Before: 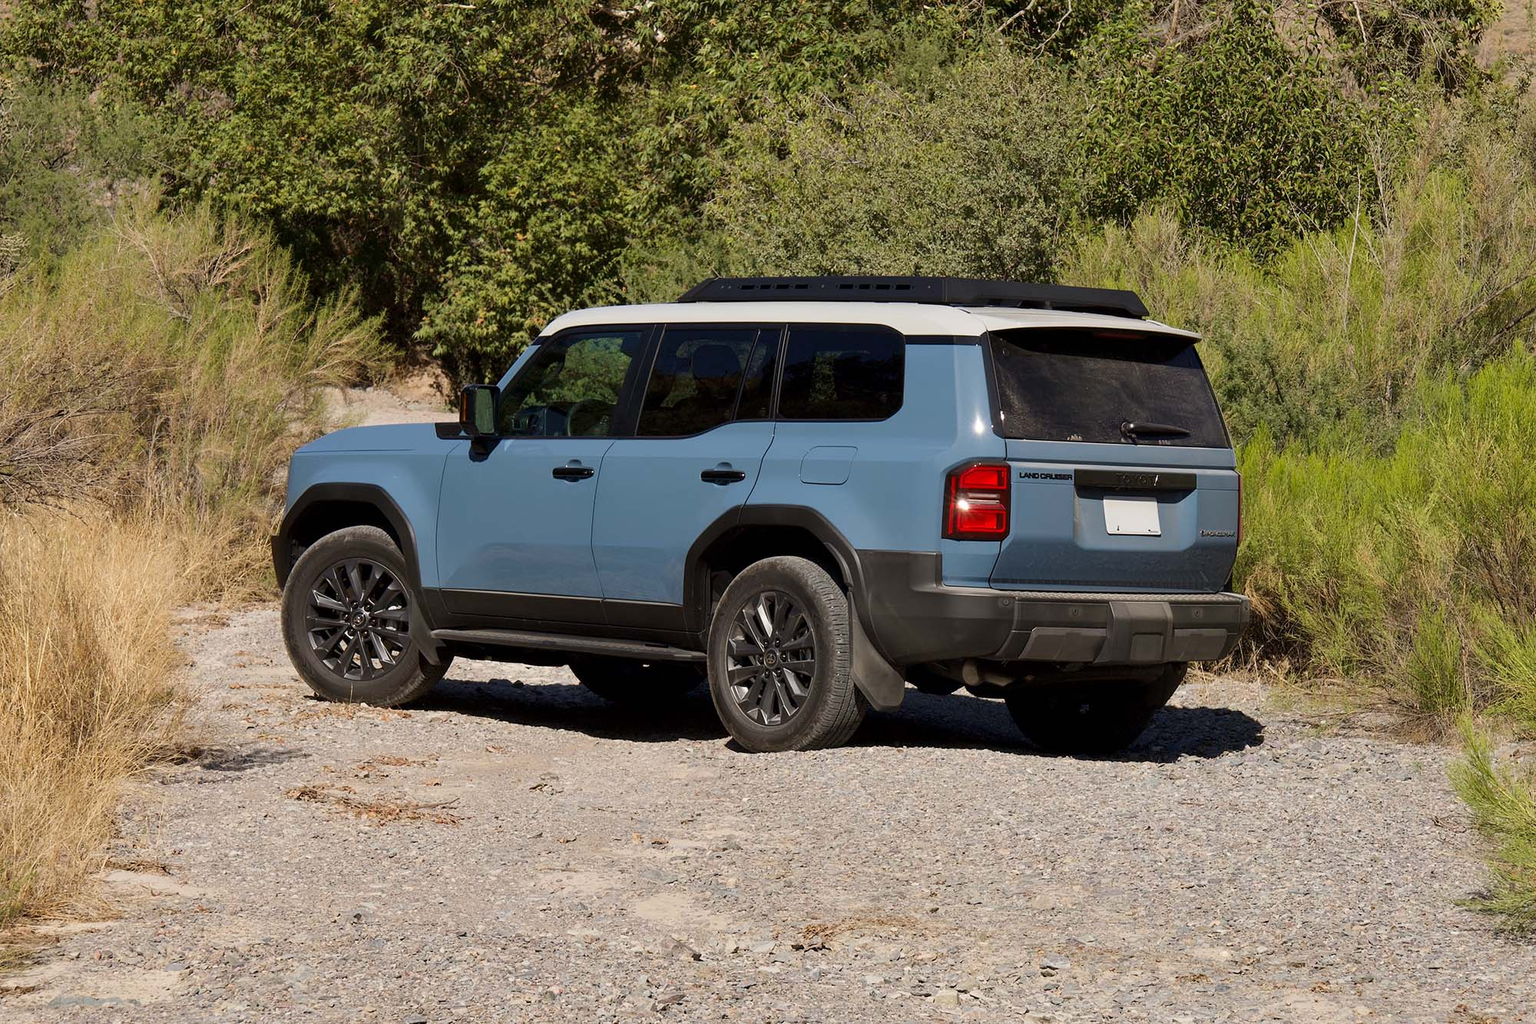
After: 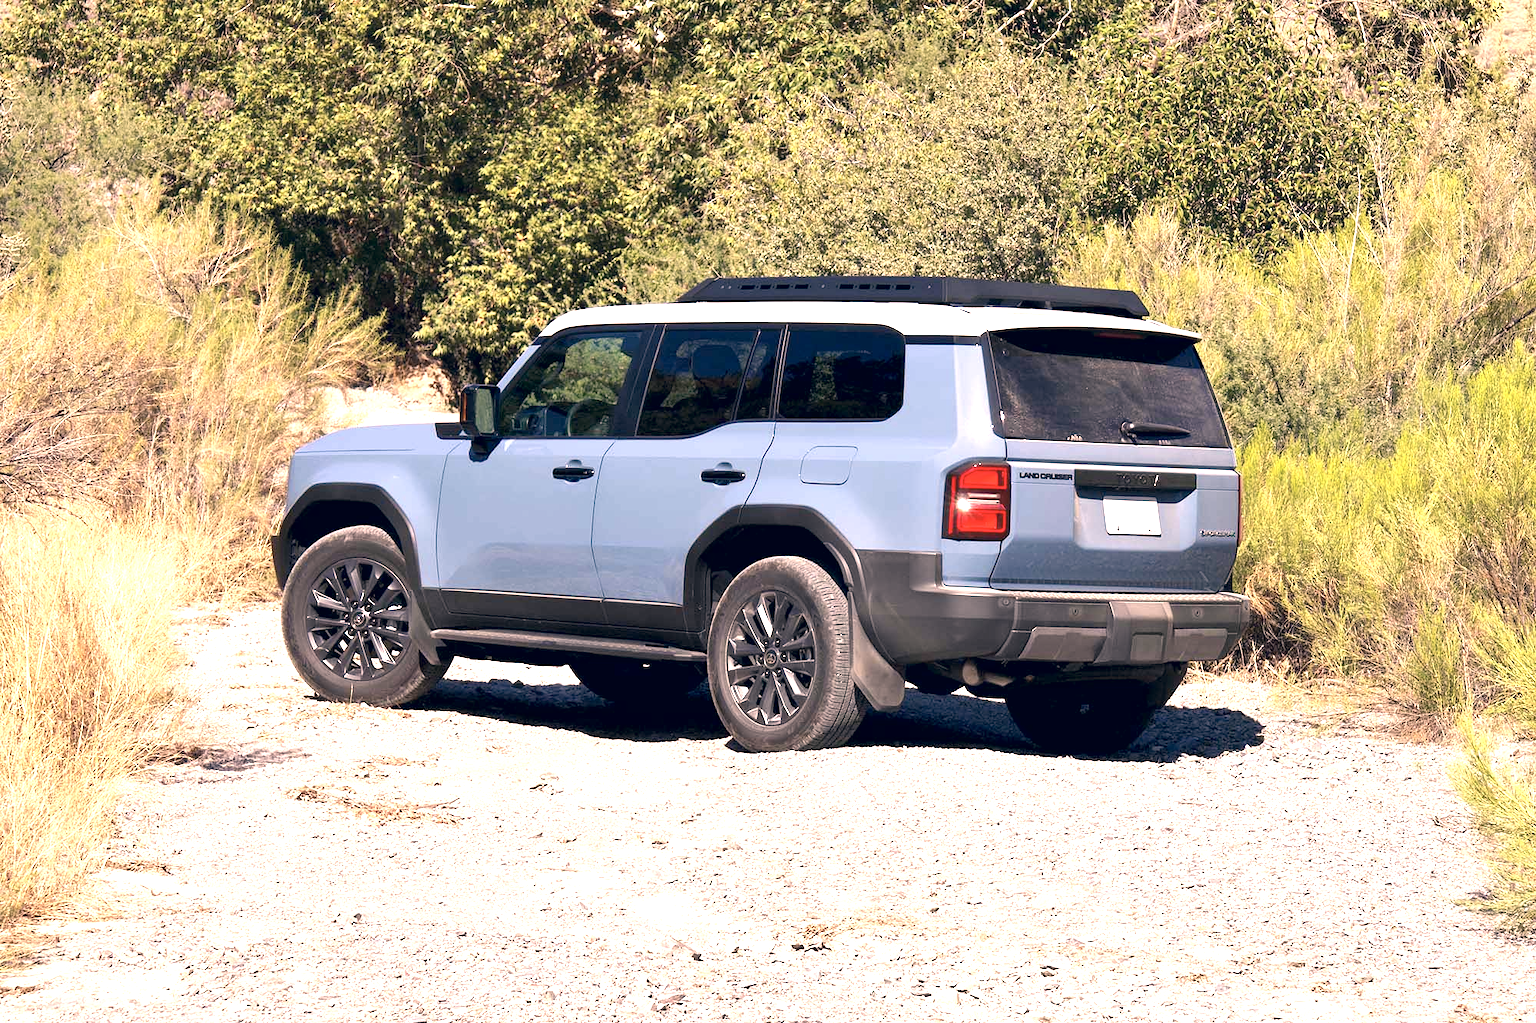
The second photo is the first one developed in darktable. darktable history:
exposure: black level correction 0.001, exposure 1.646 EV, compensate exposure bias true, compensate highlight preservation false
color correction: highlights a* 14.46, highlights b* 5.85, shadows a* -5.53, shadows b* -15.24, saturation 0.85
contrast brightness saturation: saturation -0.05
